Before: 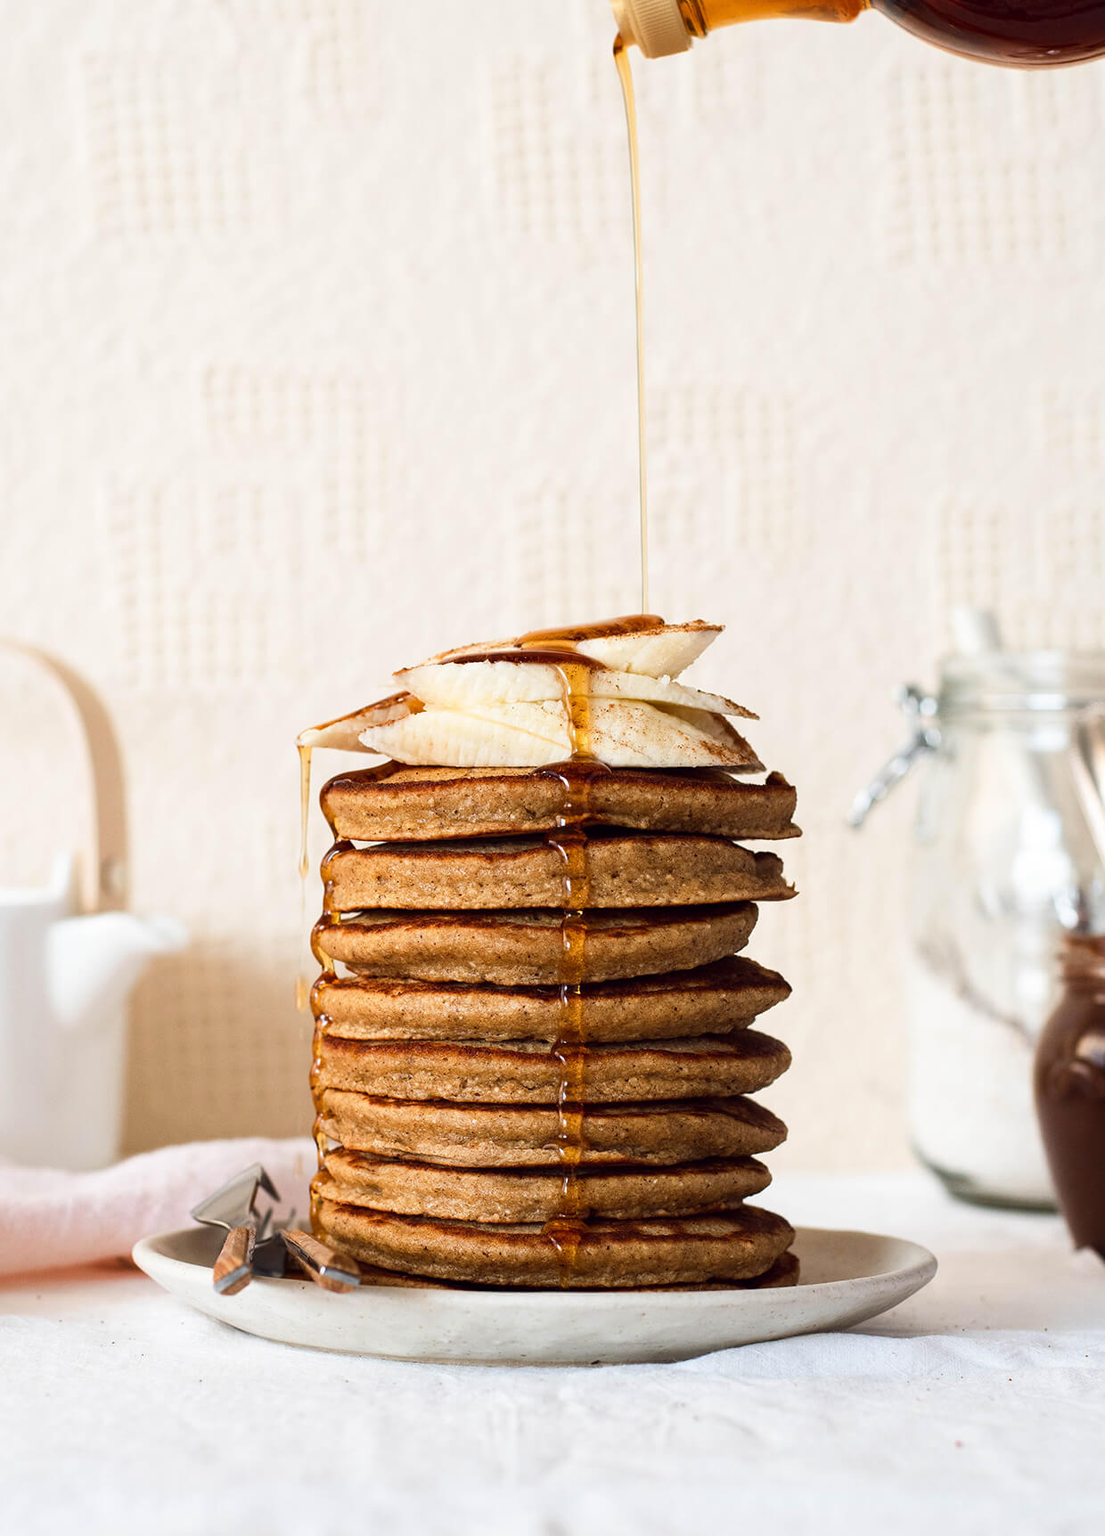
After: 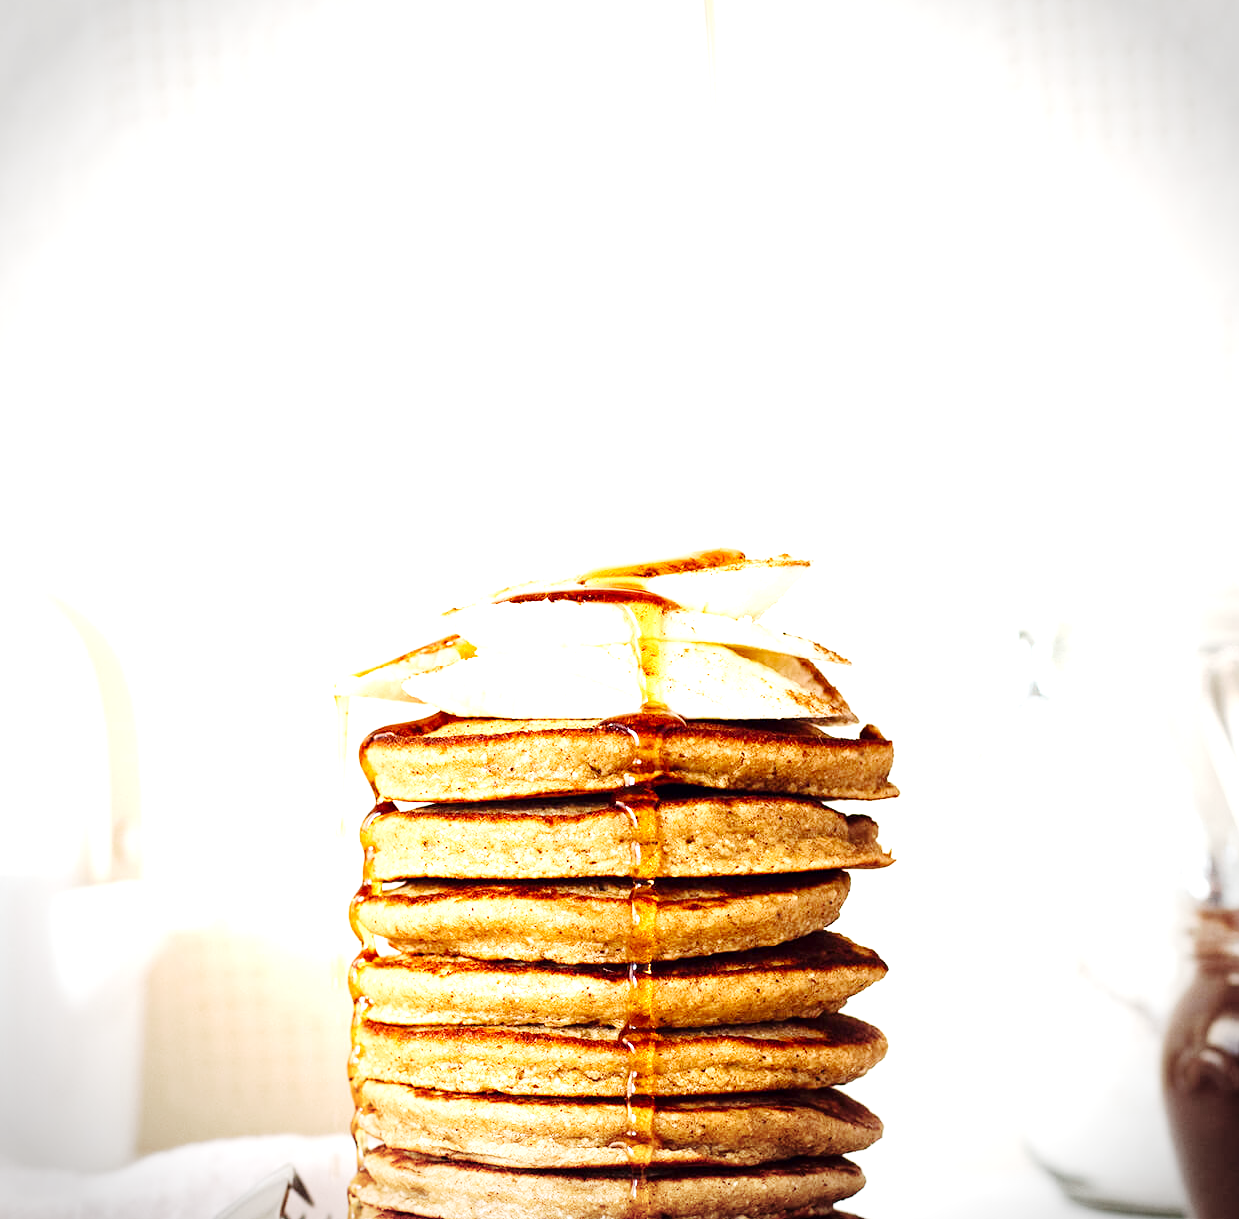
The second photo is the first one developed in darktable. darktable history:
base curve: curves: ch0 [(0, 0) (0.036, 0.025) (0.121, 0.166) (0.206, 0.329) (0.605, 0.79) (1, 1)], preserve colors none
crop and rotate: top 8.275%, bottom 20.996%
vignetting: automatic ratio true, unbound false
tone equalizer: on, module defaults
exposure: black level correction 0.001, exposure 1.399 EV, compensate highlight preservation false
